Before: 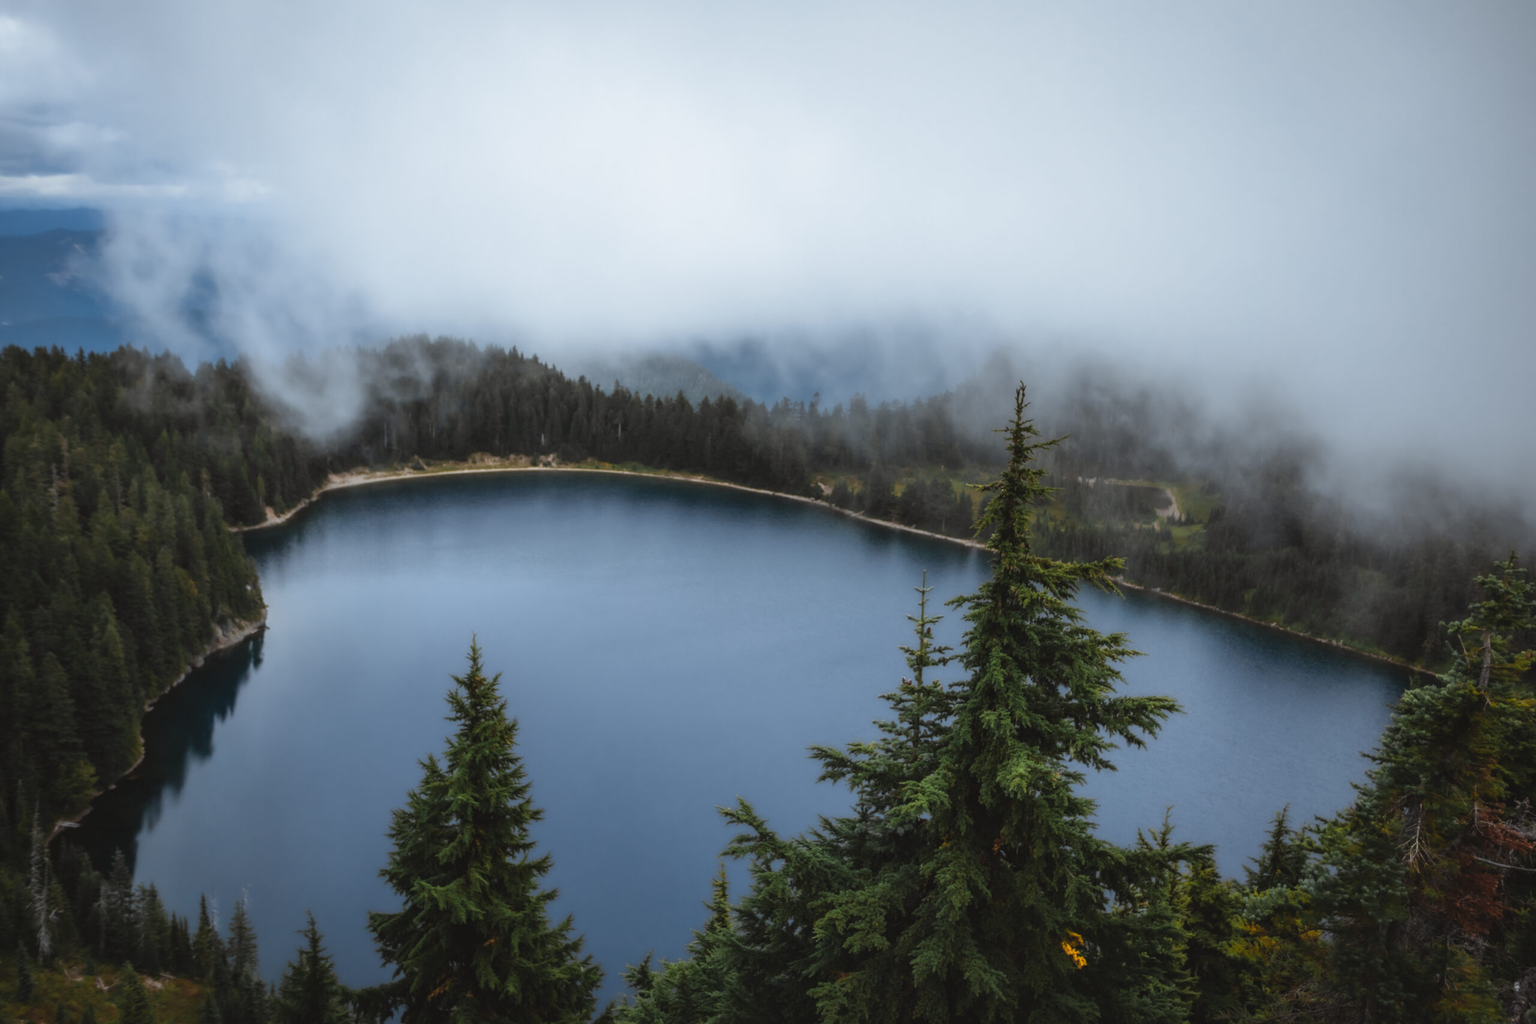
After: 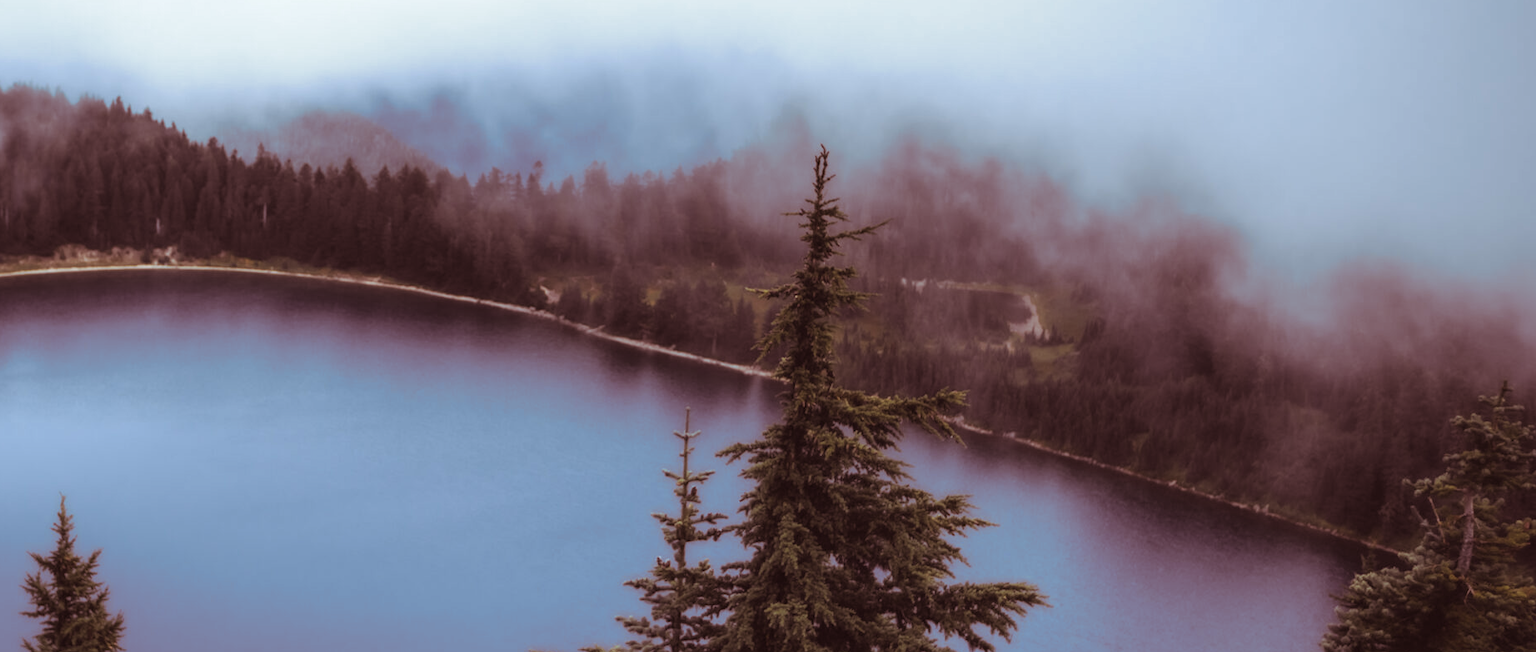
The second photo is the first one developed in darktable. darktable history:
crop and rotate: left 27.938%, top 27.046%, bottom 27.046%
exposure: black level correction 0.001, exposure 0.191 EV, compensate highlight preservation false
white balance: red 0.983, blue 1.036
split-toning: on, module defaults
